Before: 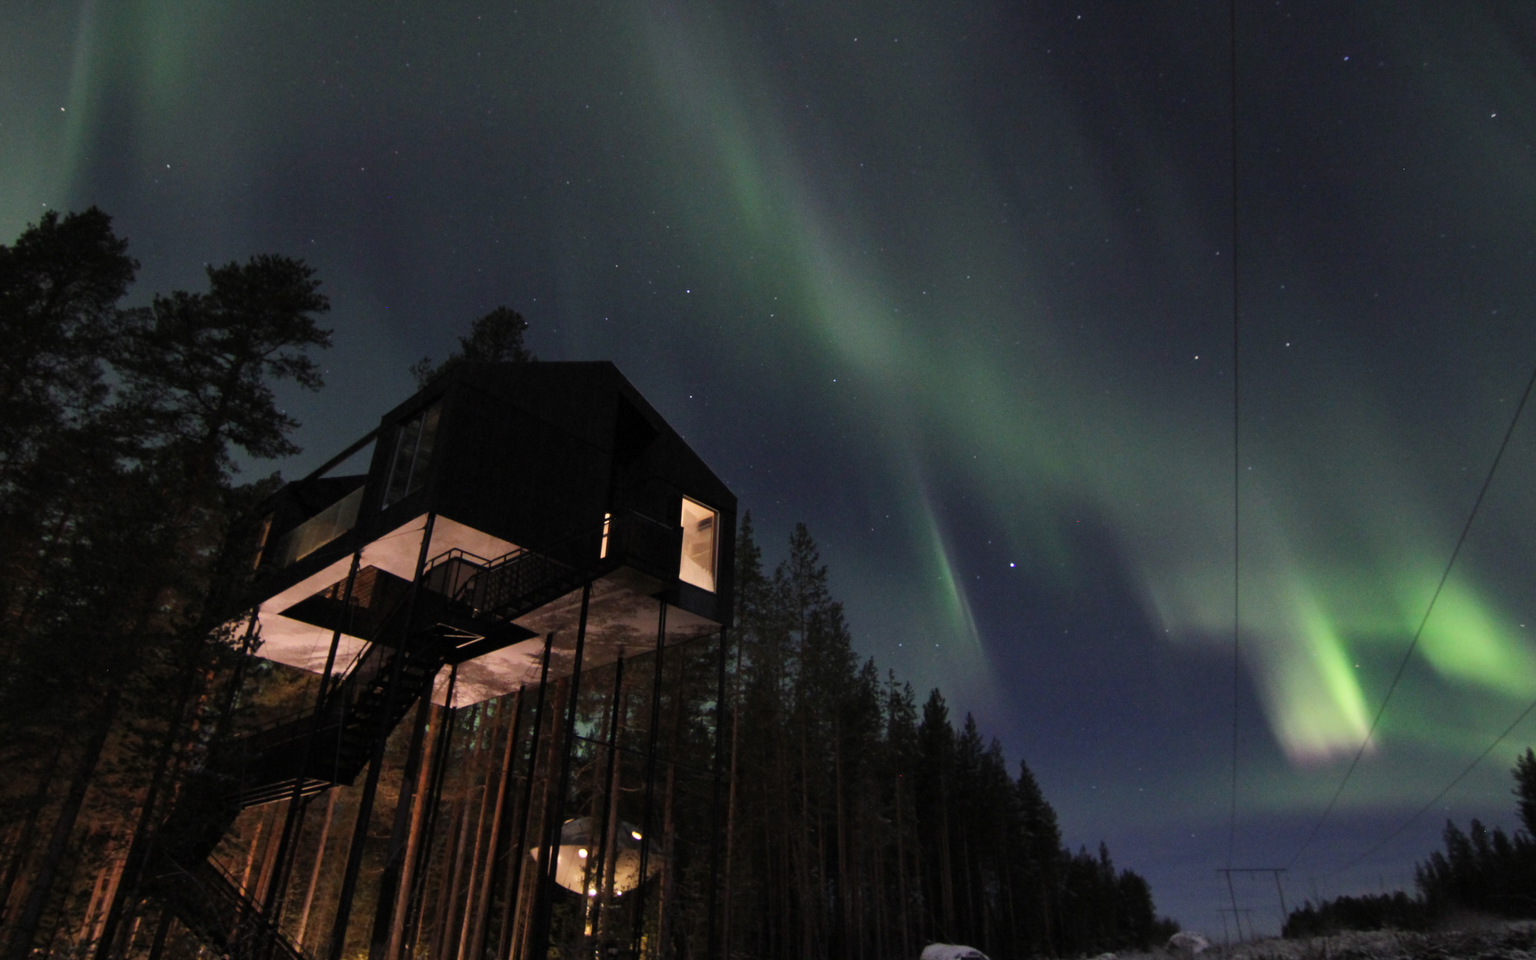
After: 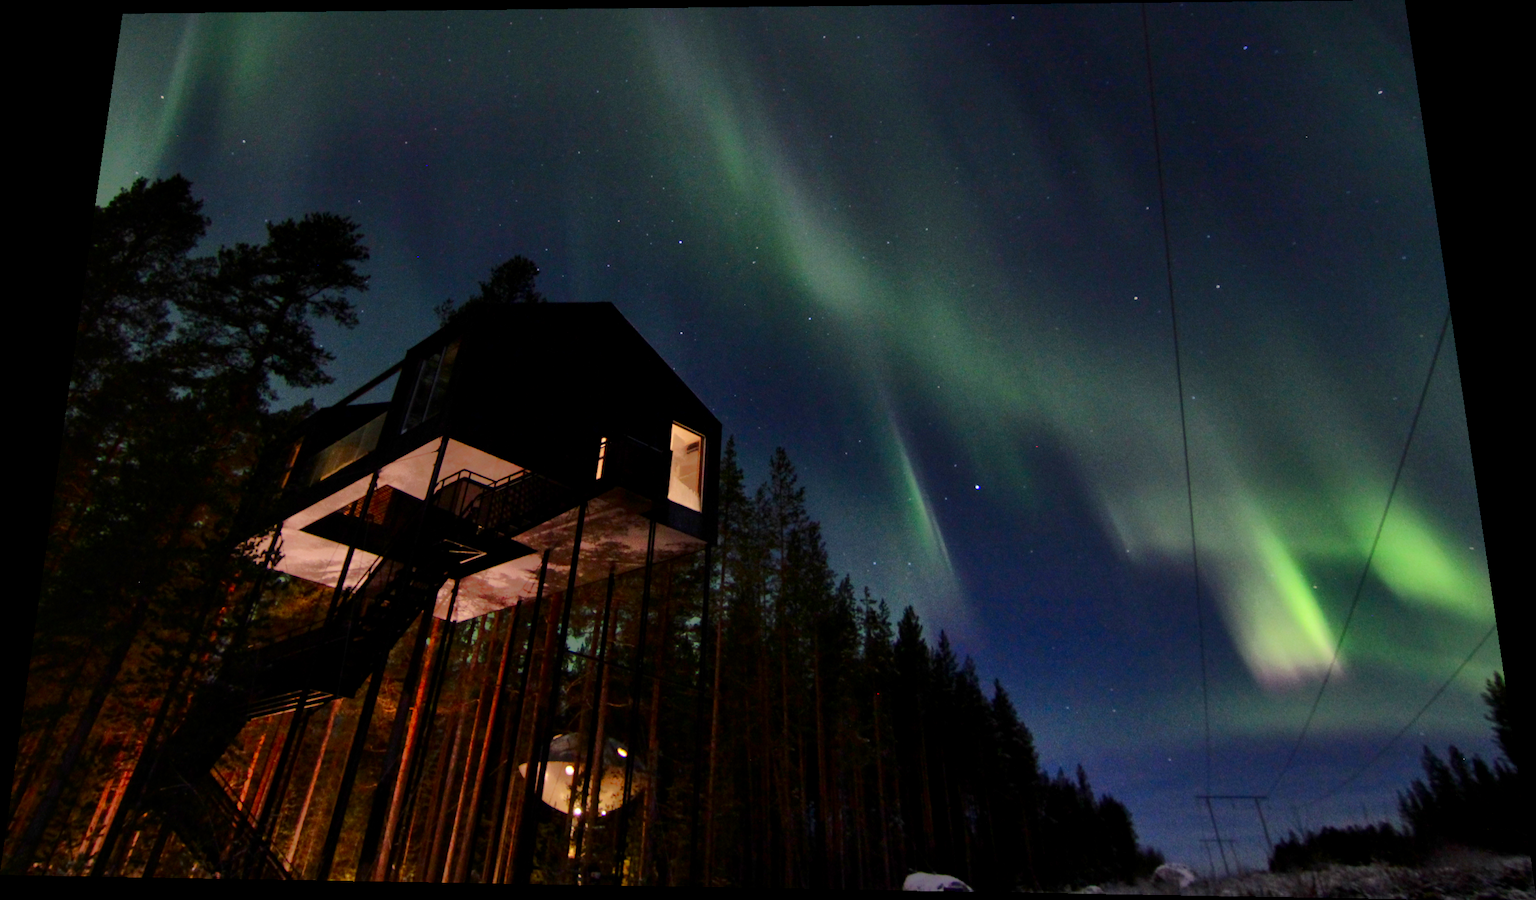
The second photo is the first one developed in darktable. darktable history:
contrast brightness saturation: contrast 0.21, brightness -0.11, saturation 0.21
local contrast: highlights 100%, shadows 100%, detail 120%, midtone range 0.2
rotate and perspective: rotation 0.128°, lens shift (vertical) -0.181, lens shift (horizontal) -0.044, shear 0.001, automatic cropping off
shadows and highlights: on, module defaults
